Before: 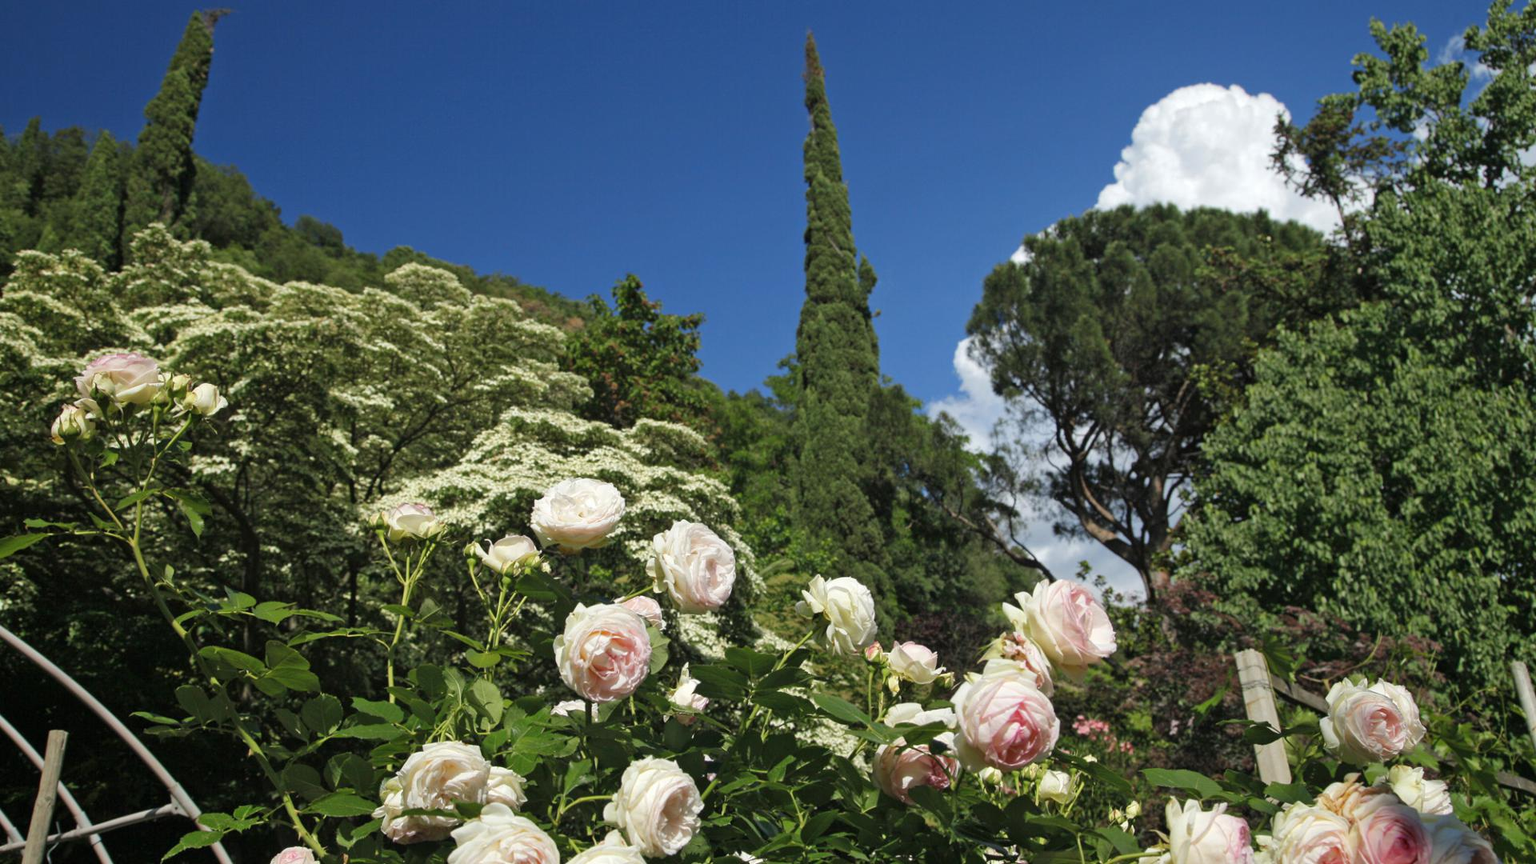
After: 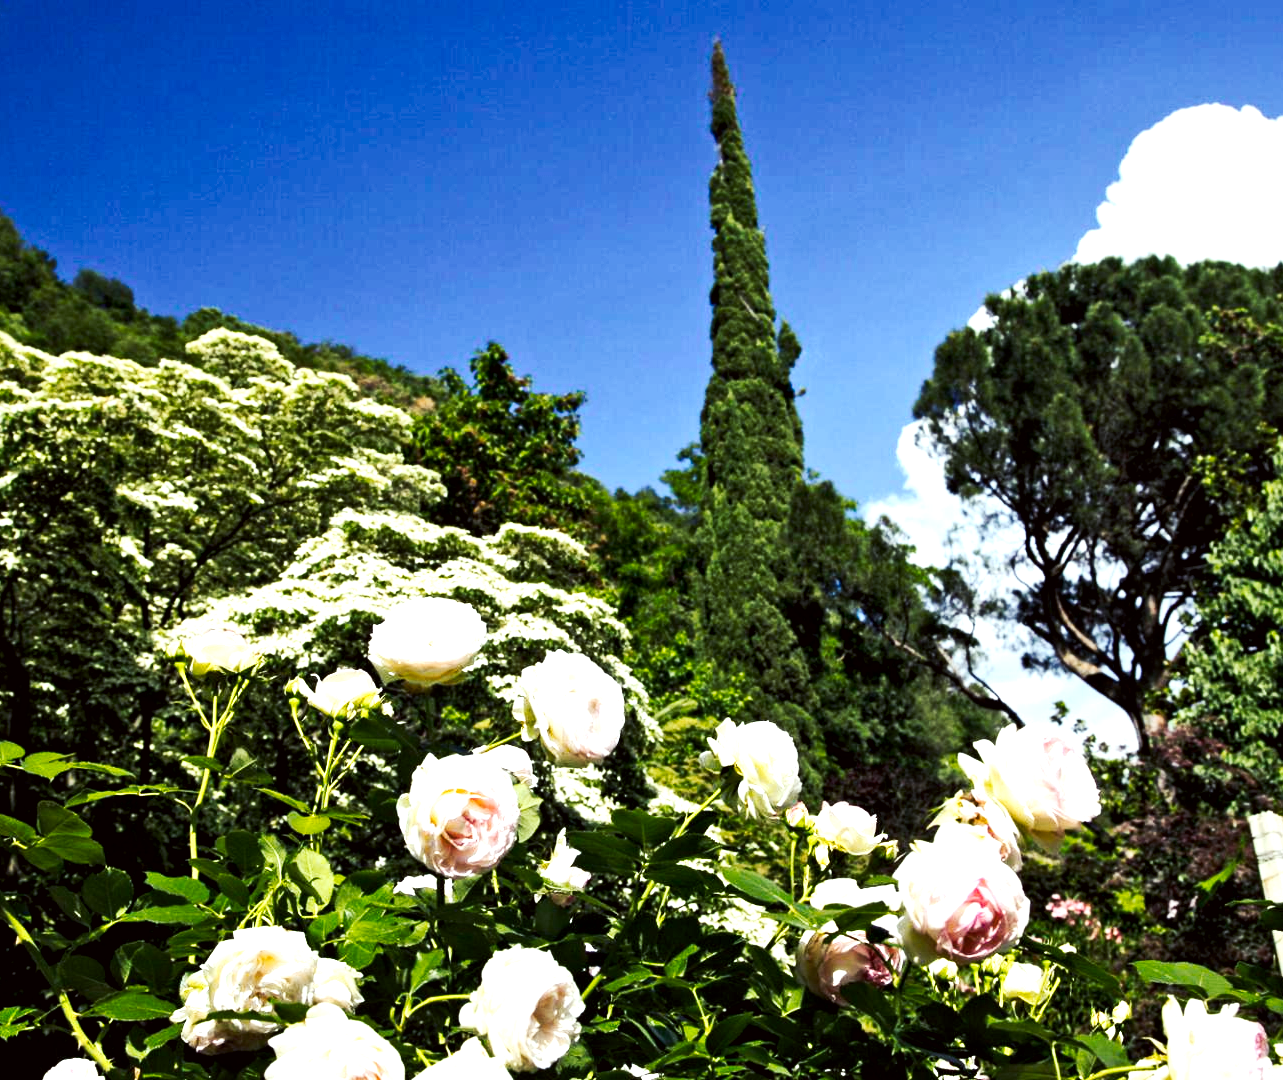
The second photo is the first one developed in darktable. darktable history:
color balance rgb: shadows lift › luminance -21.899%, shadows lift › chroma 6.631%, shadows lift › hue 267.24°, power › hue 61.32°, perceptual saturation grading › global saturation 25.11%, perceptual brilliance grading › global brilliance 20.501%, perceptual brilliance grading › shadows -39.738%, global vibrance 20%
local contrast: mode bilateral grid, contrast 24, coarseness 49, detail 123%, midtone range 0.2
tone curve: curves: ch0 [(0, 0) (0.003, 0.003) (0.011, 0.014) (0.025, 0.033) (0.044, 0.06) (0.069, 0.096) (0.1, 0.132) (0.136, 0.174) (0.177, 0.226) (0.224, 0.282) (0.277, 0.352) (0.335, 0.435) (0.399, 0.524) (0.468, 0.615) (0.543, 0.695) (0.623, 0.771) (0.709, 0.835) (0.801, 0.894) (0.898, 0.944) (1, 1)], preserve colors none
exposure: black level correction 0.007, exposure 0.102 EV, compensate highlight preservation false
crop: left 15.405%, right 17.767%
color correction: highlights a* -2.73, highlights b* -1.94, shadows a* 2.44, shadows b* 2.79
tone equalizer: -8 EV -0.723 EV, -7 EV -0.695 EV, -6 EV -0.608 EV, -5 EV -0.419 EV, -3 EV 0.381 EV, -2 EV 0.6 EV, -1 EV 0.687 EV, +0 EV 0.725 EV, edges refinement/feathering 500, mask exposure compensation -1.57 EV, preserve details no
color zones: curves: ch1 [(0, 0.469) (0.01, 0.469) (0.12, 0.446) (0.248, 0.469) (0.5, 0.5) (0.748, 0.5) (0.99, 0.469) (1, 0.469)]
